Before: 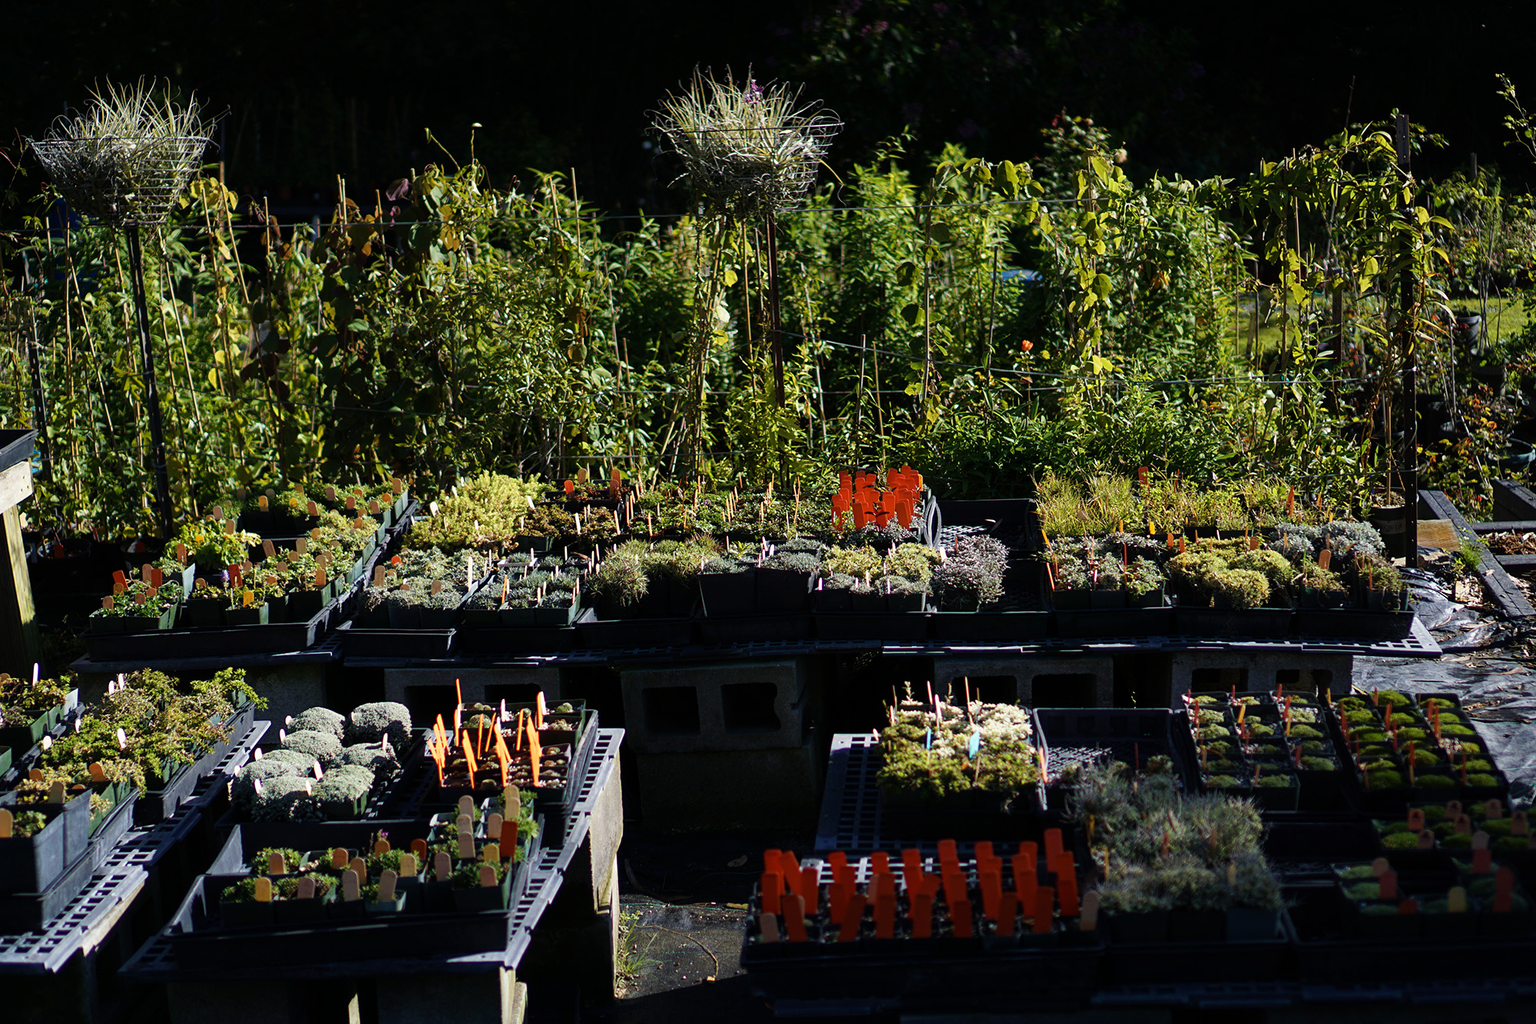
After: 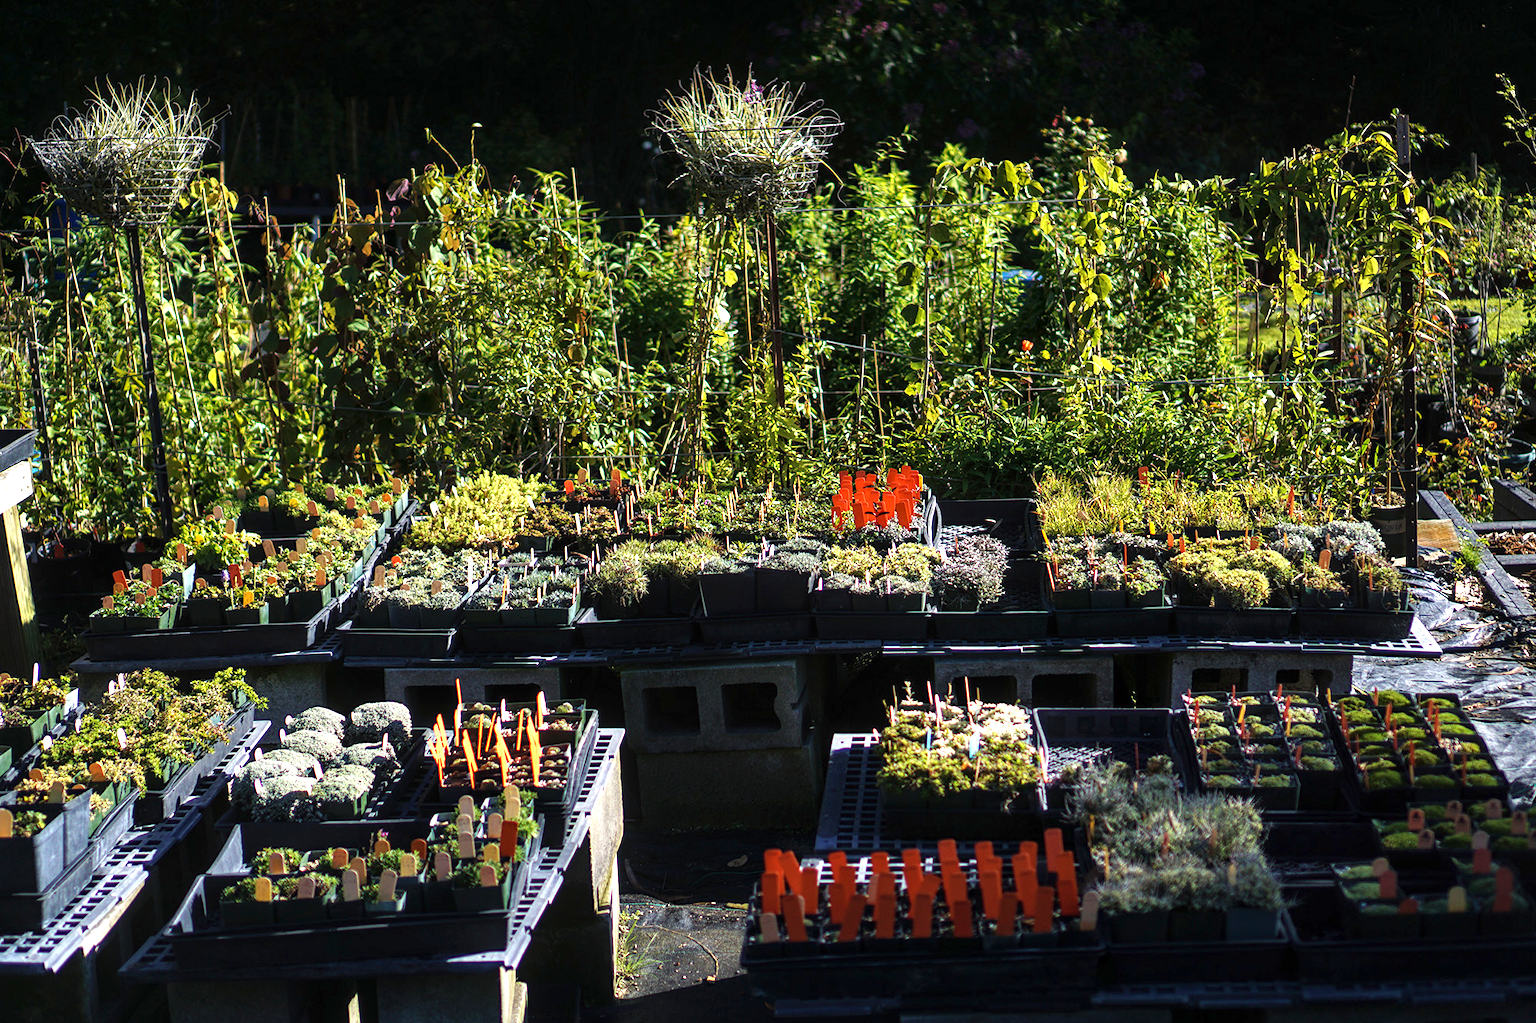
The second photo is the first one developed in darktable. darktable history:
local contrast: on, module defaults
exposure: exposure 1 EV, compensate highlight preservation false
